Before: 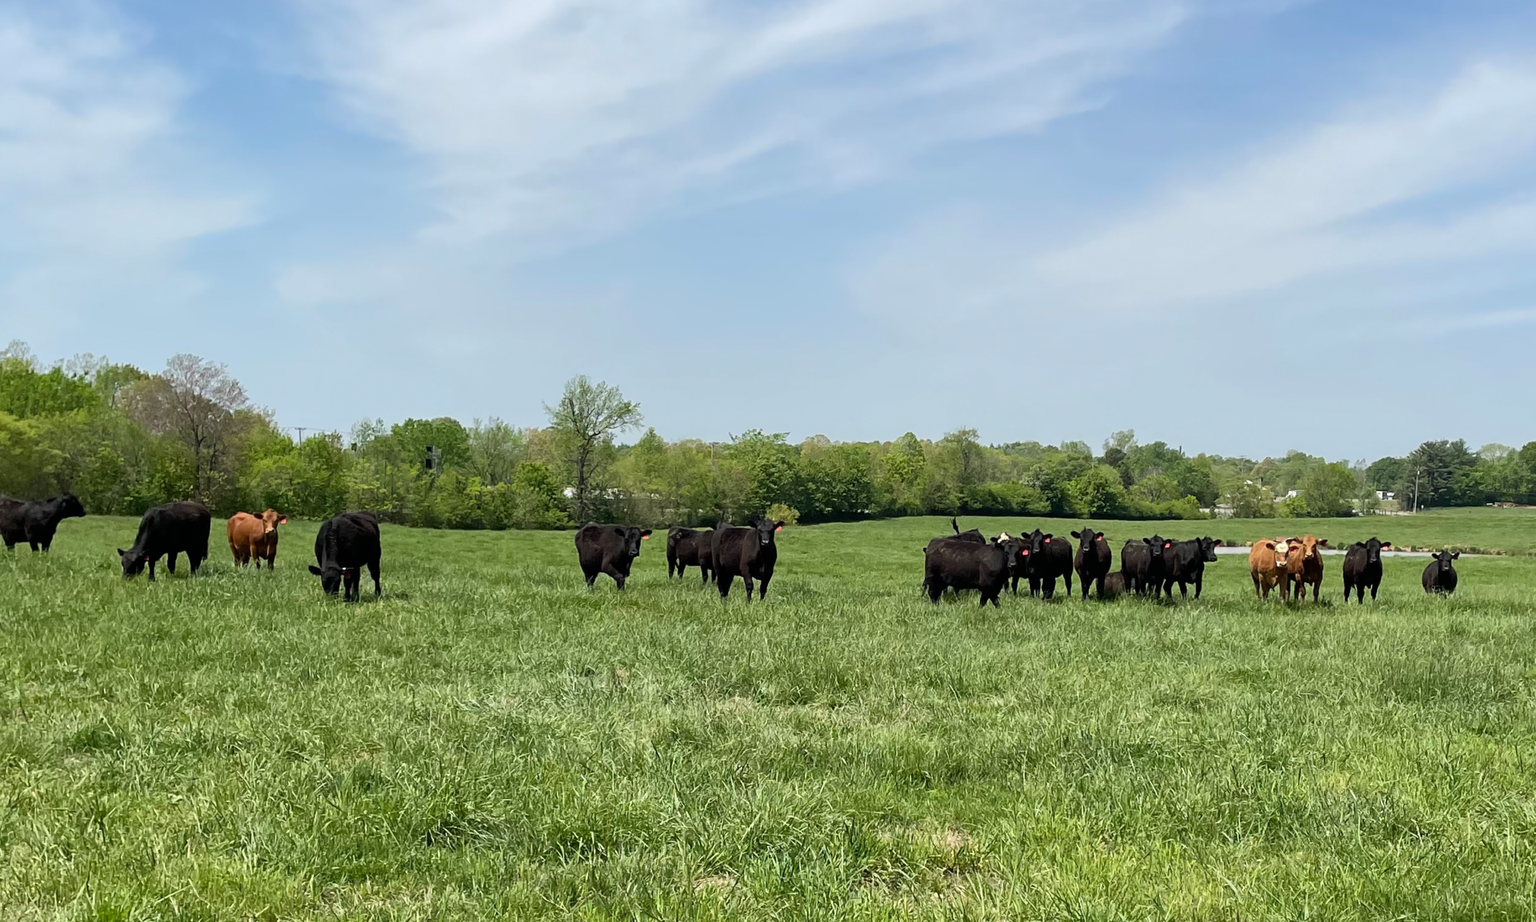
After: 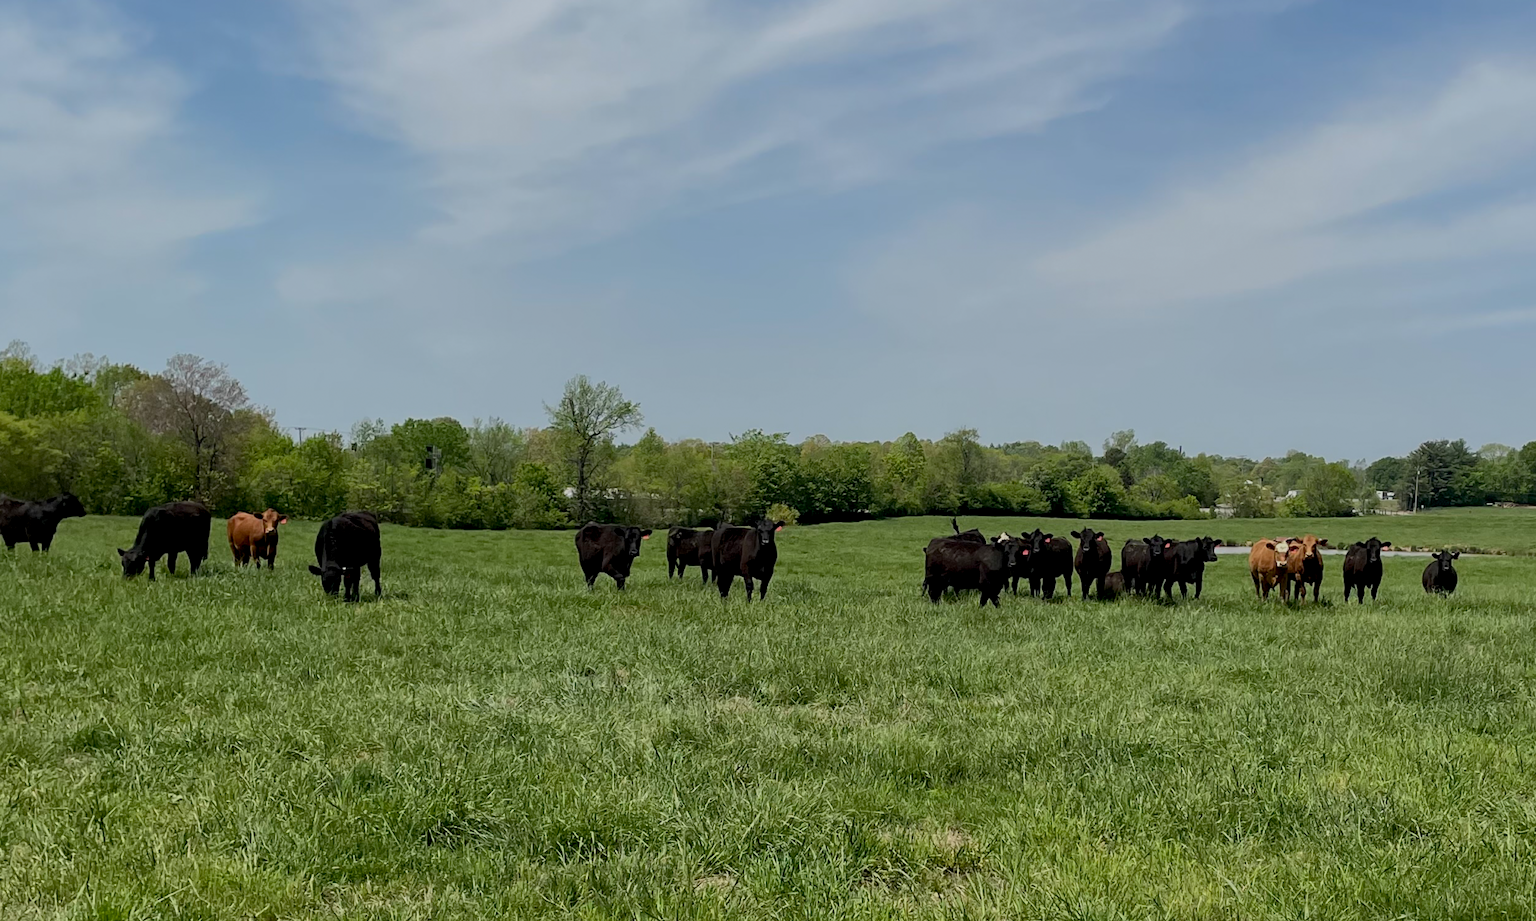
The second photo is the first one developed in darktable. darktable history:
exposure: black level correction 0.009, exposure -0.653 EV, compensate highlight preservation false
